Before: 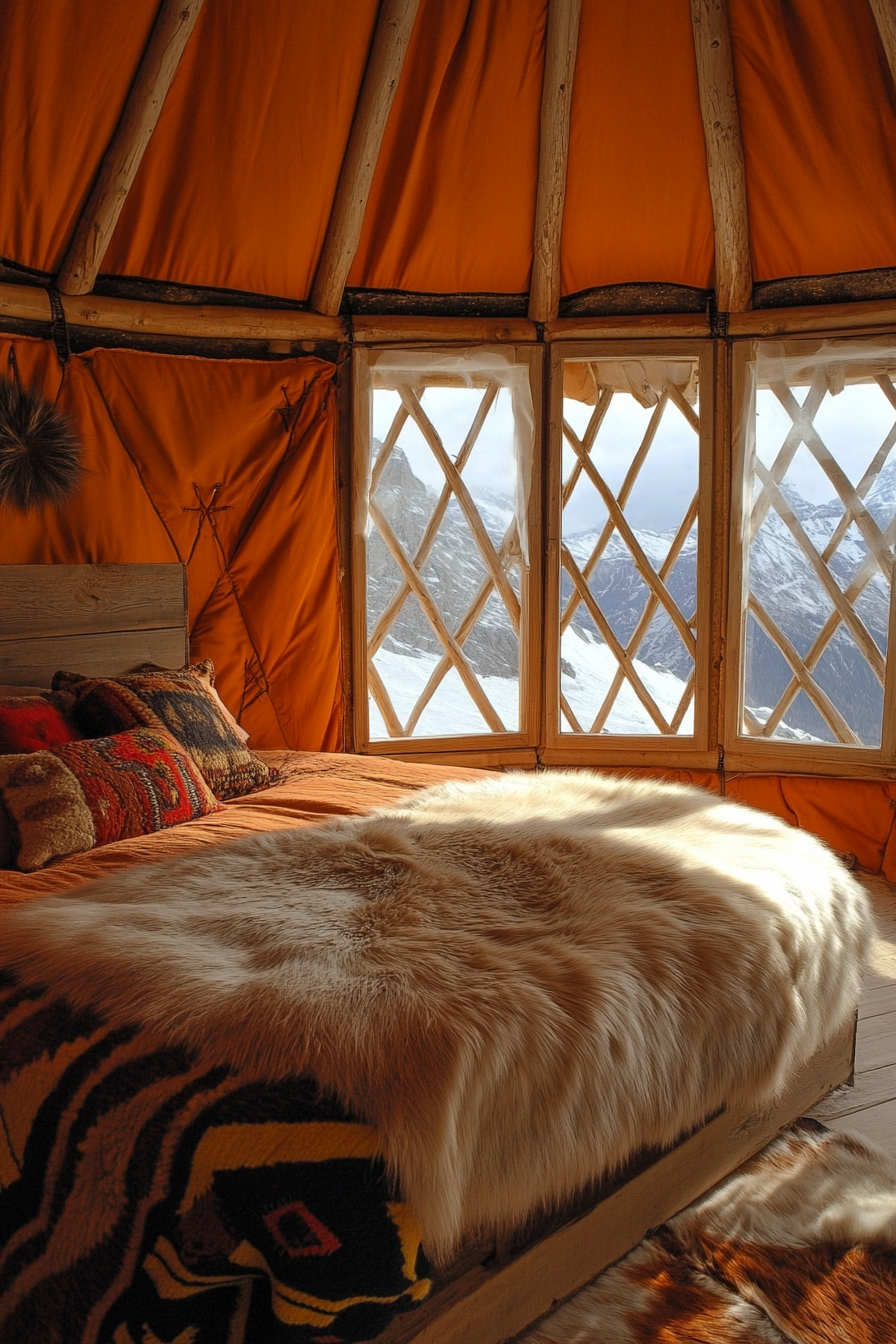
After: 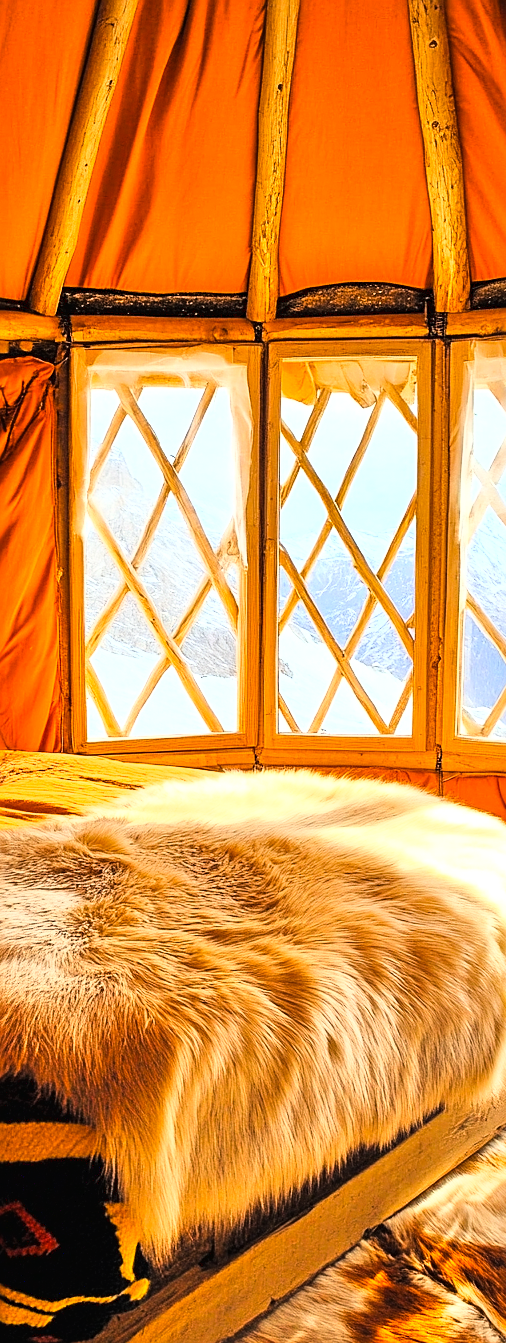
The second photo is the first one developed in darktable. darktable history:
tone equalizer: -7 EV 0.143 EV, -6 EV 0.583 EV, -5 EV 1.16 EV, -4 EV 1.3 EV, -3 EV 1.17 EV, -2 EV 0.6 EV, -1 EV 0.167 EV
color correction: highlights b* -0.06, saturation 0.985
crop: left 31.563%, top 0.01%, right 11.96%
color balance rgb: linear chroma grading › global chroma 15.438%, perceptual saturation grading › global saturation 19.435%, perceptual brilliance grading › global brilliance 20.512%, perceptual brilliance grading › shadows -39.873%, global vibrance 9.218%
base curve: curves: ch0 [(0, 0.003) (0.001, 0.002) (0.006, 0.004) (0.02, 0.022) (0.048, 0.086) (0.094, 0.234) (0.162, 0.431) (0.258, 0.629) (0.385, 0.8) (0.548, 0.918) (0.751, 0.988) (1, 1)]
sharpen: on, module defaults
